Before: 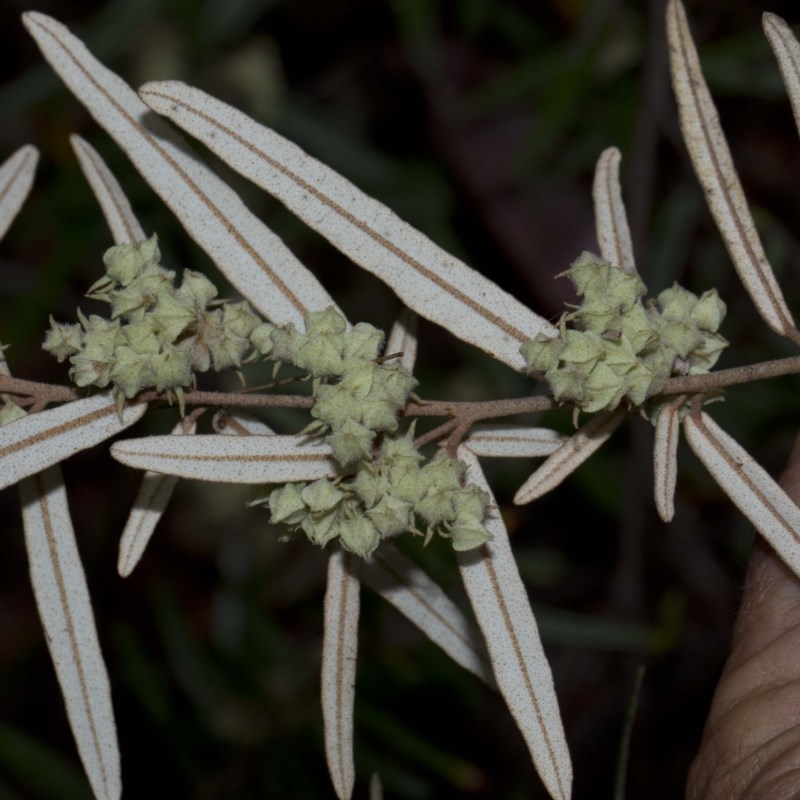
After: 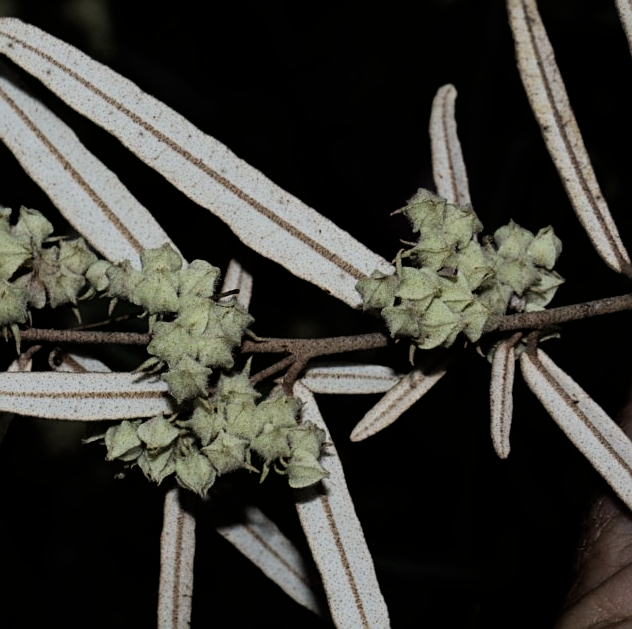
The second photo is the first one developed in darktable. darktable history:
crop and rotate: left 20.519%, top 7.98%, right 0.459%, bottom 13.301%
filmic rgb: black relative exposure -5.1 EV, white relative exposure 3.54 EV, threshold 5.96 EV, hardness 3.17, contrast 1.516, highlights saturation mix -48.79%, enable highlight reconstruction true
sharpen: on, module defaults
